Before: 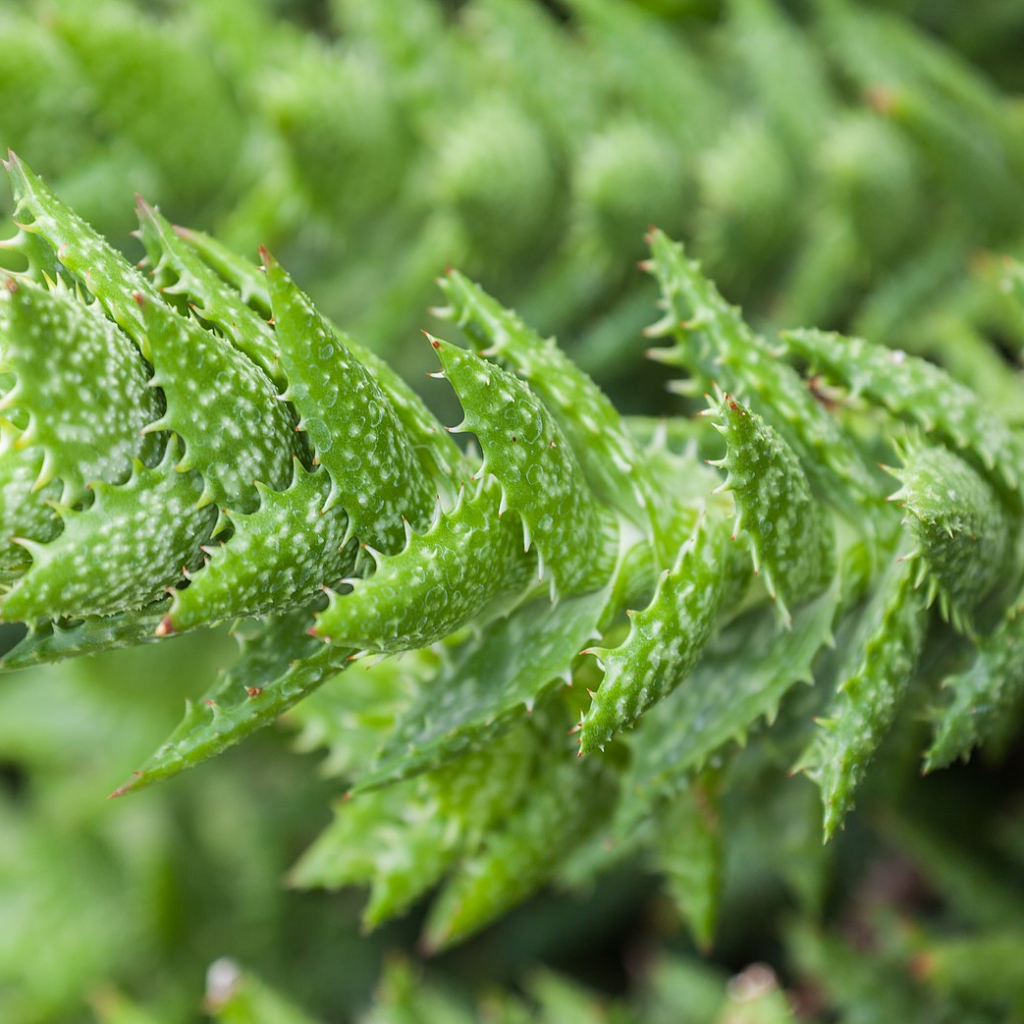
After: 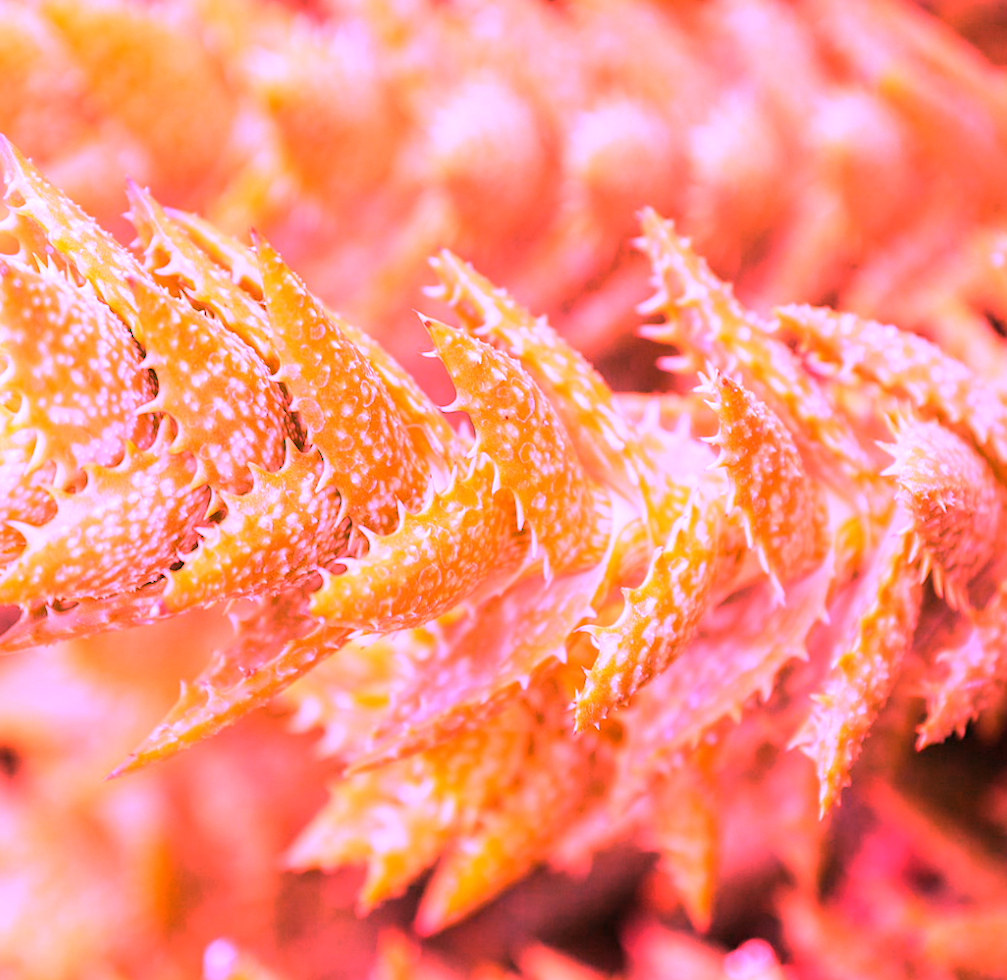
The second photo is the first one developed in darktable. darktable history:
rotate and perspective: rotation -1°, crop left 0.011, crop right 0.989, crop top 0.025, crop bottom 0.975
crop and rotate: angle -0.5°
white balance: red 4.26, blue 1.802
